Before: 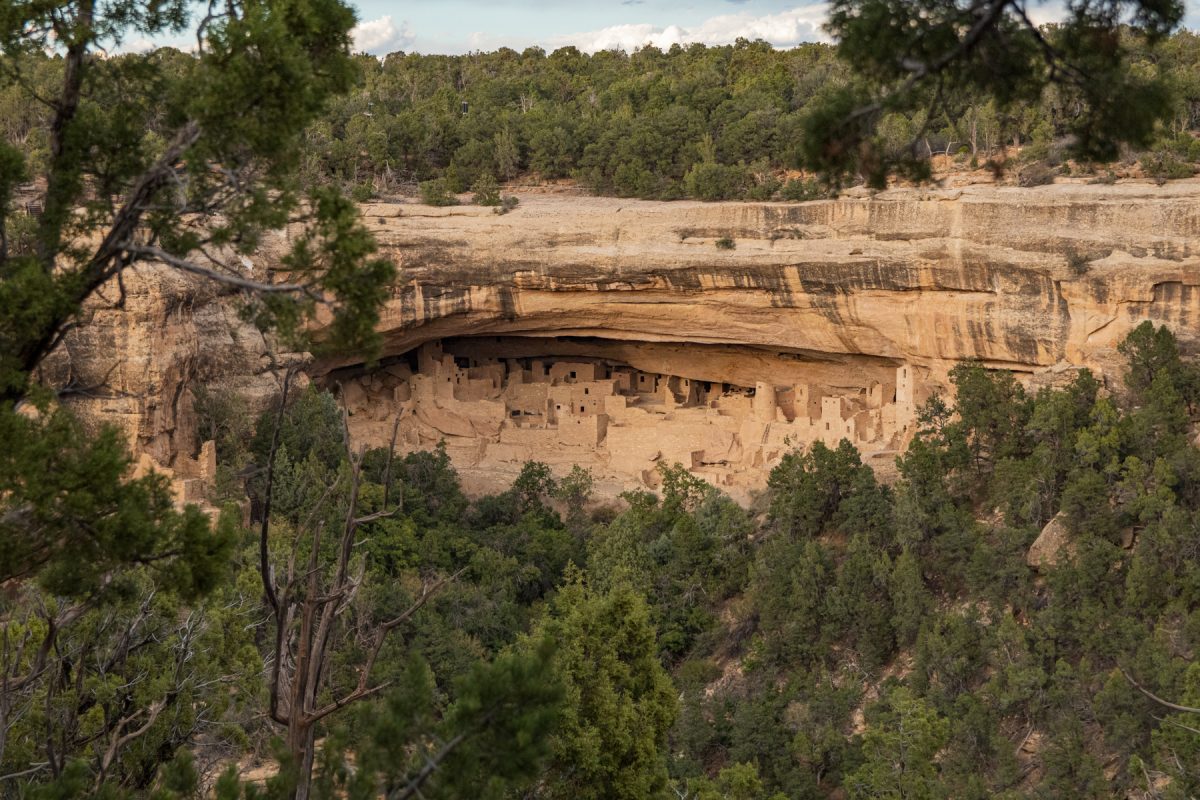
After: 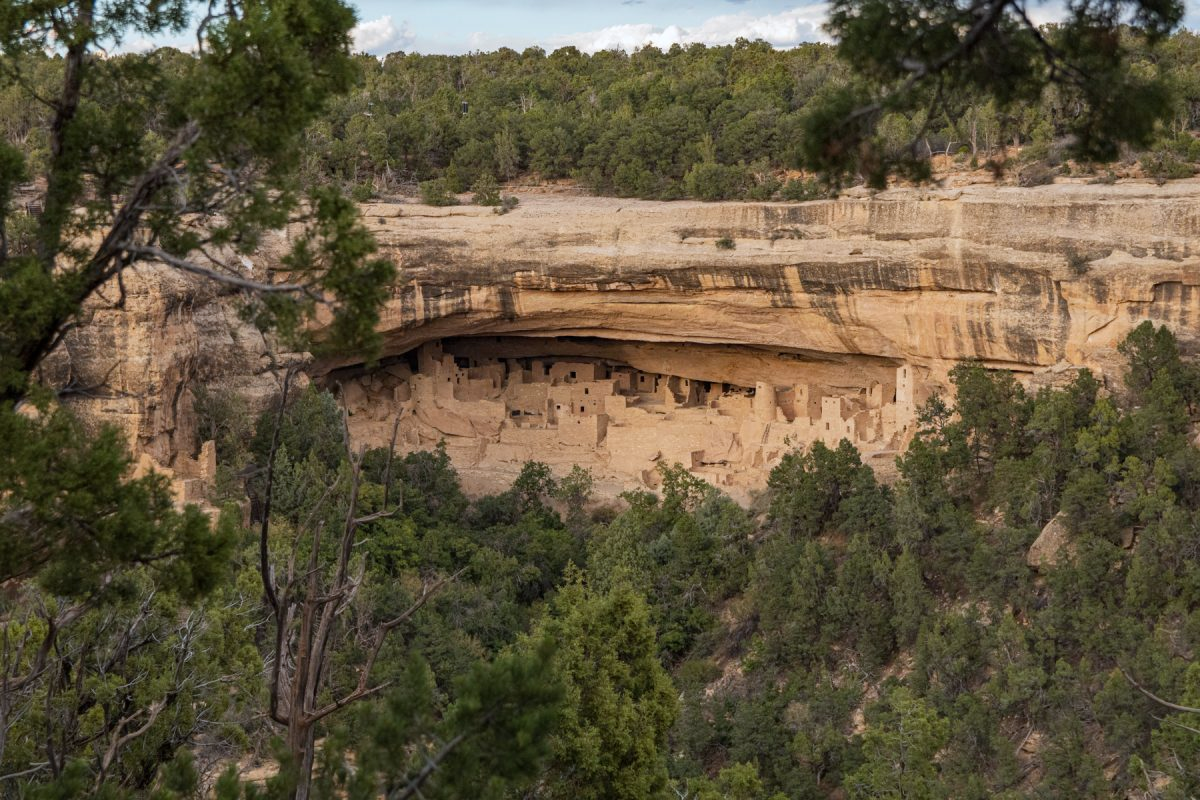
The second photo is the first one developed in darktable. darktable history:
white balance: red 0.974, blue 1.044
shadows and highlights: shadows 20.55, highlights -20.99, soften with gaussian
